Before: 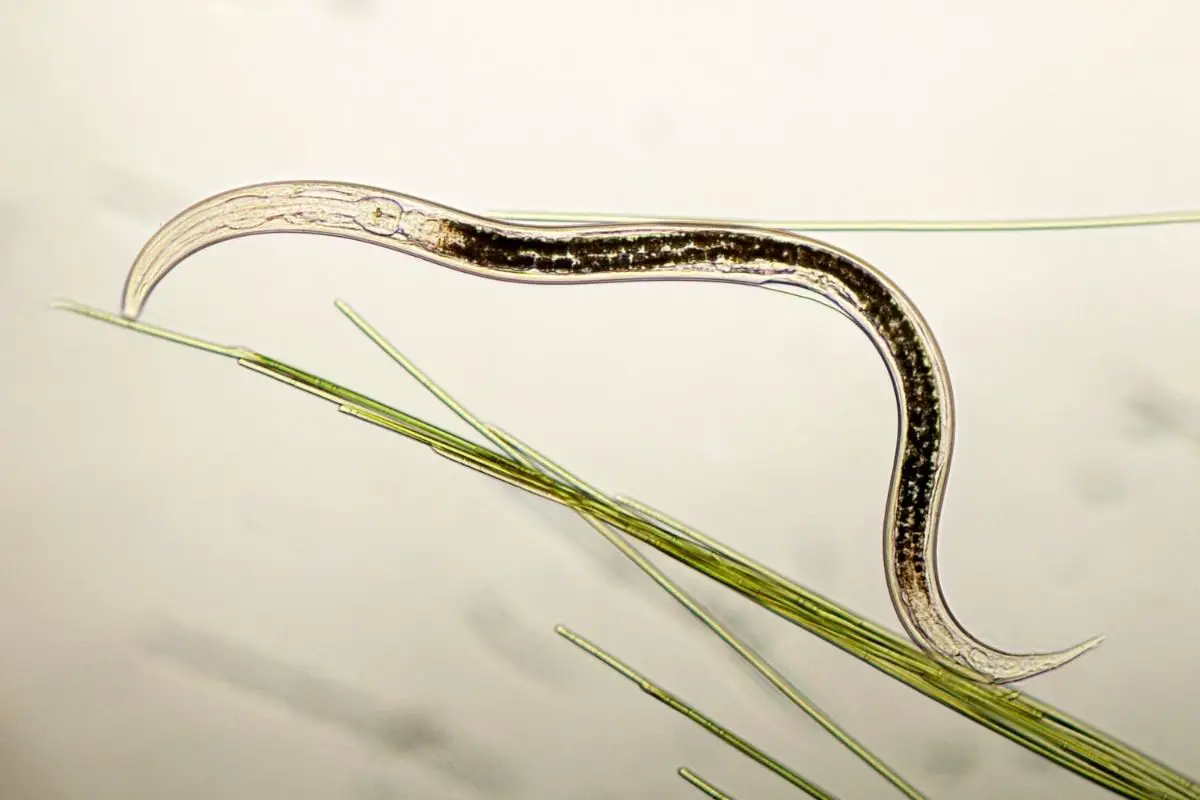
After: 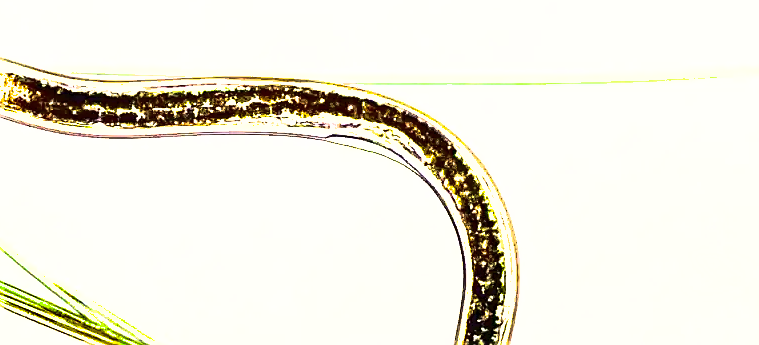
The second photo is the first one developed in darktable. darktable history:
tone equalizer: edges refinement/feathering 500, mask exposure compensation -1.57 EV, preserve details no
exposure: black level correction 0, exposure 1.406 EV, compensate exposure bias true, compensate highlight preservation false
contrast brightness saturation: contrast 0.198, brightness 0.16, saturation 0.217
crop: left 36.296%, top 18.288%, right 0.423%, bottom 38.474%
sharpen: radius 1.415, amount 1.233, threshold 0.689
tone curve: curves: ch0 [(0, 0) (0.003, 0.03) (0.011, 0.022) (0.025, 0.018) (0.044, 0.031) (0.069, 0.035) (0.1, 0.04) (0.136, 0.046) (0.177, 0.063) (0.224, 0.087) (0.277, 0.15) (0.335, 0.252) (0.399, 0.354) (0.468, 0.475) (0.543, 0.602) (0.623, 0.73) (0.709, 0.856) (0.801, 0.945) (0.898, 0.987) (1, 1)], color space Lab, independent channels, preserve colors none
shadows and highlights: shadows 25.53, highlights -70.52
